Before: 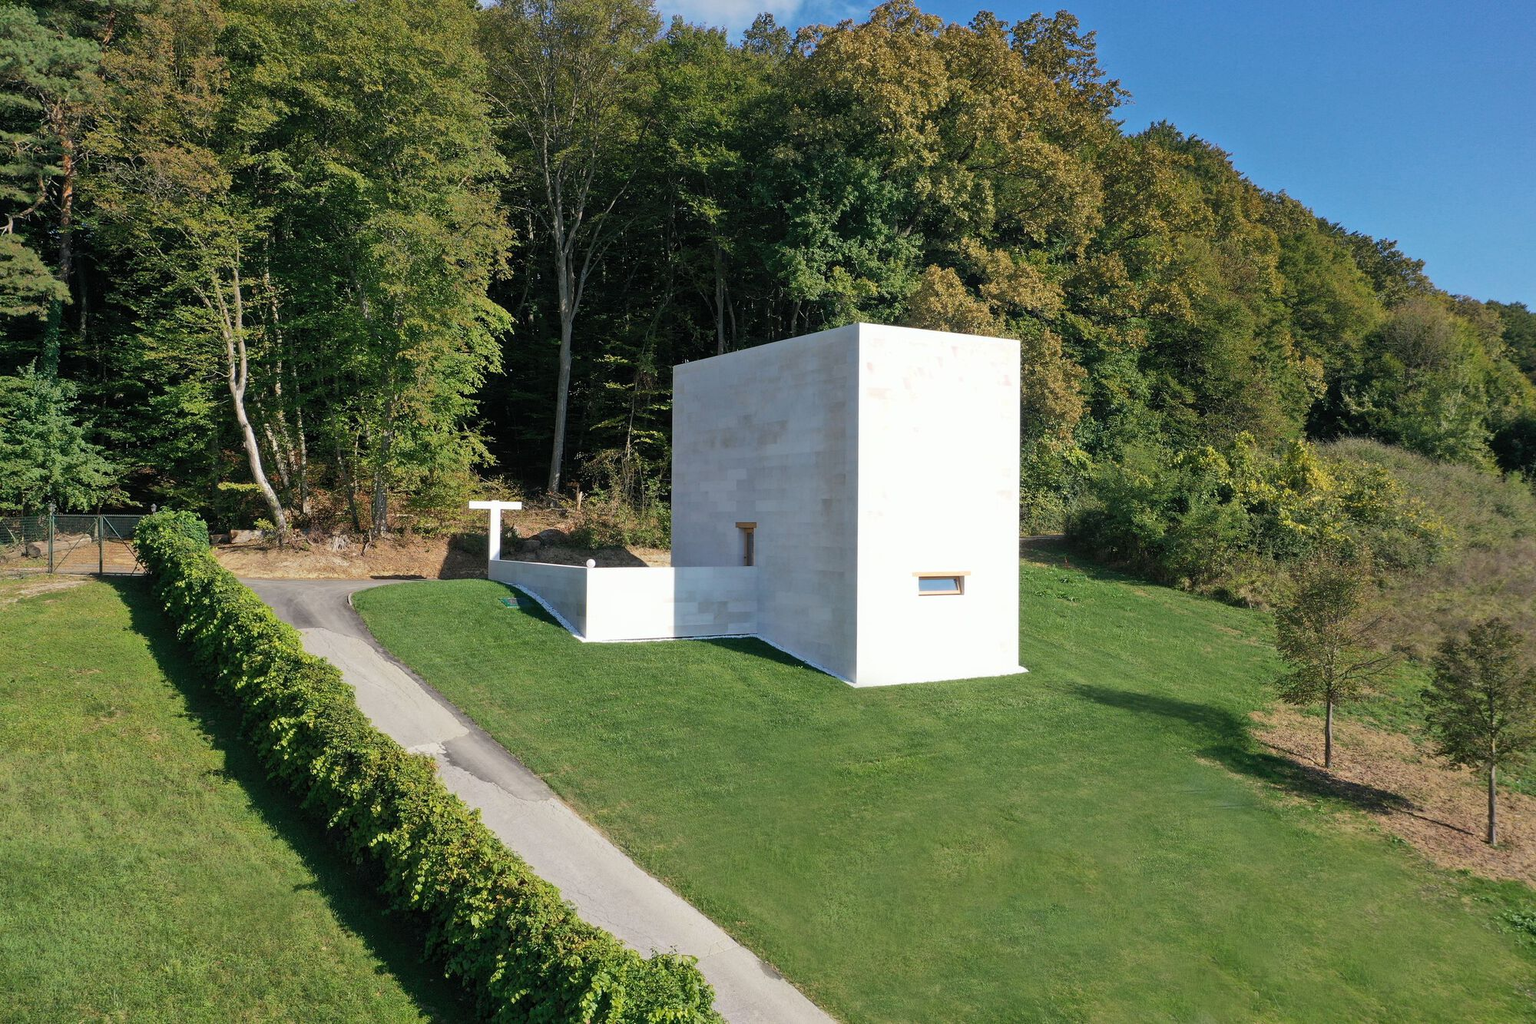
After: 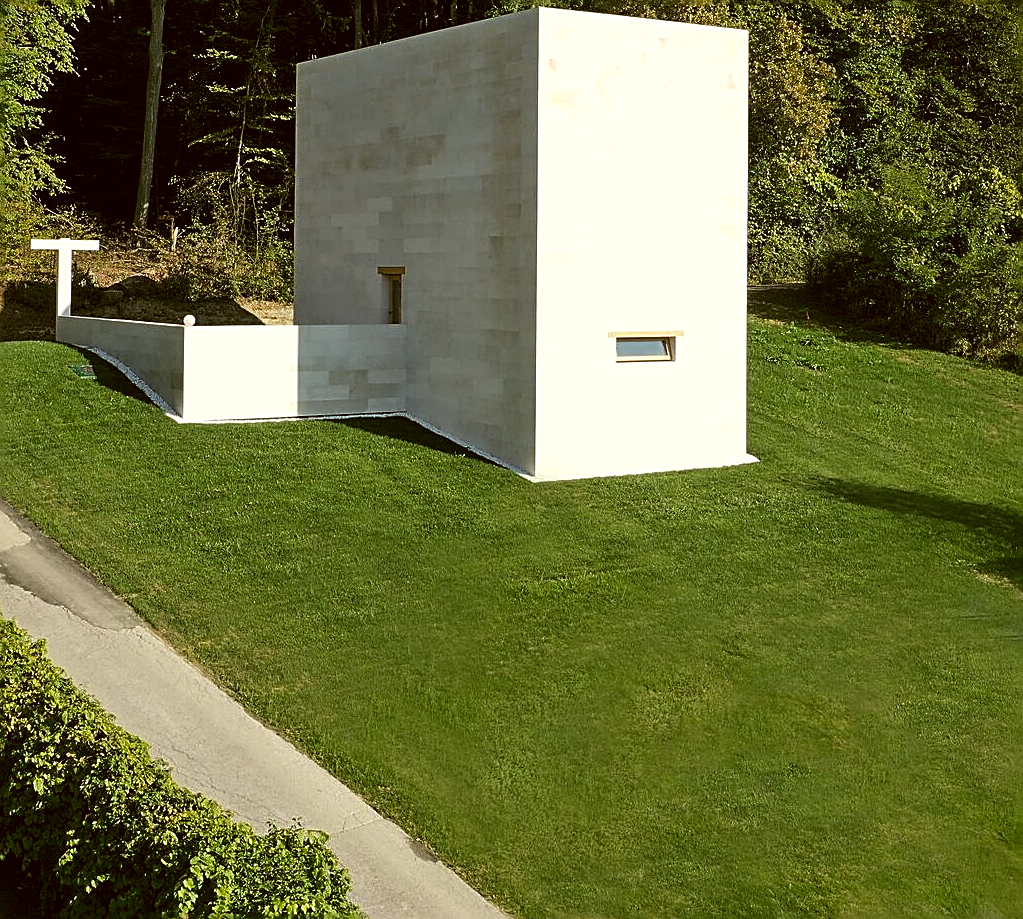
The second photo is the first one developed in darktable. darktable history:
crop and rotate: left 29.016%, top 31.042%, right 19.809%
color correction: highlights a* -1.37, highlights b* 10.51, shadows a* 0.666, shadows b* 19.1
levels: gray 59.36%, levels [0.029, 0.545, 0.971]
sharpen: amount 0.998
